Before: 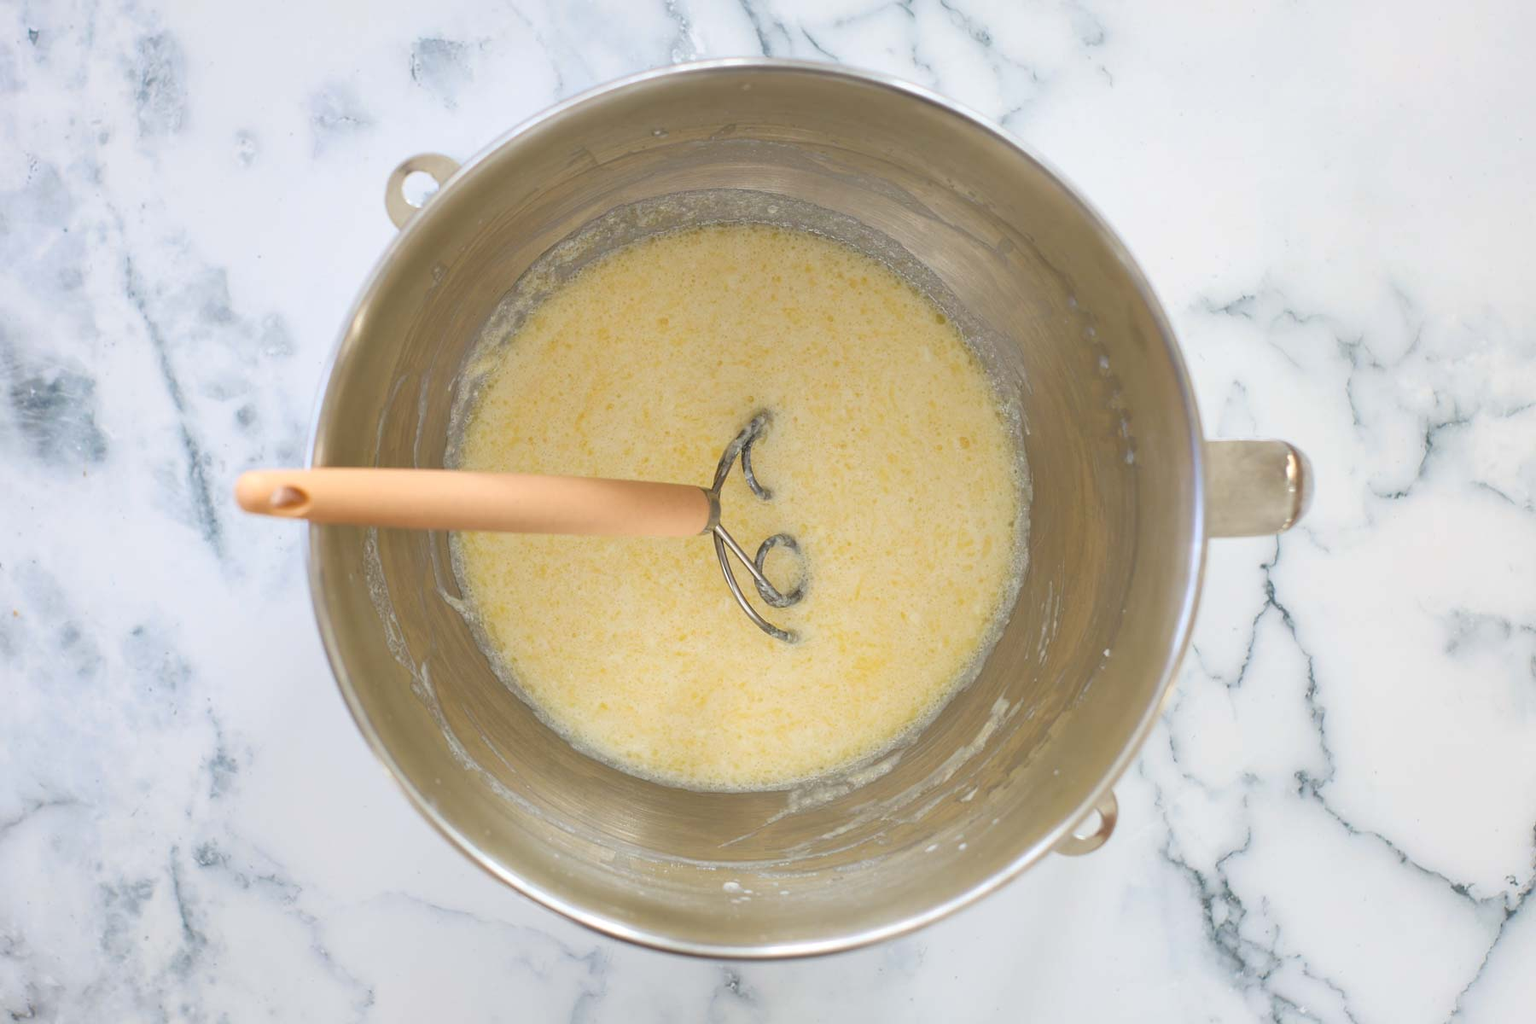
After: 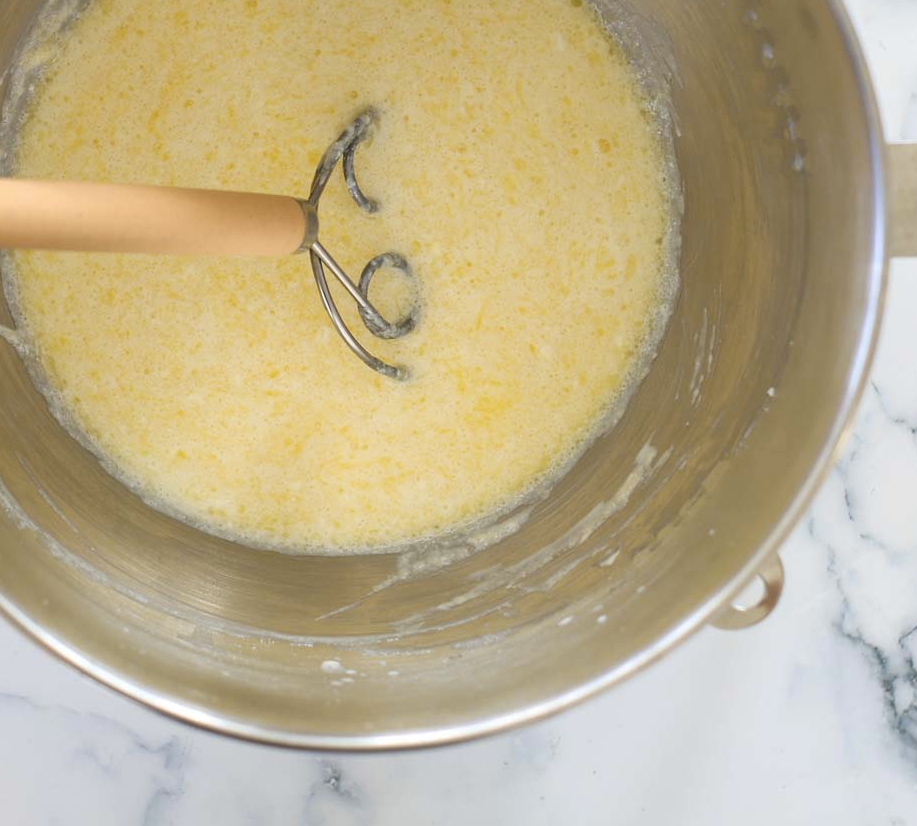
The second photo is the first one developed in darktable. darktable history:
crop and rotate: left 29.237%, top 31.152%, right 19.807%
color contrast: green-magenta contrast 0.8, blue-yellow contrast 1.1, unbound 0
